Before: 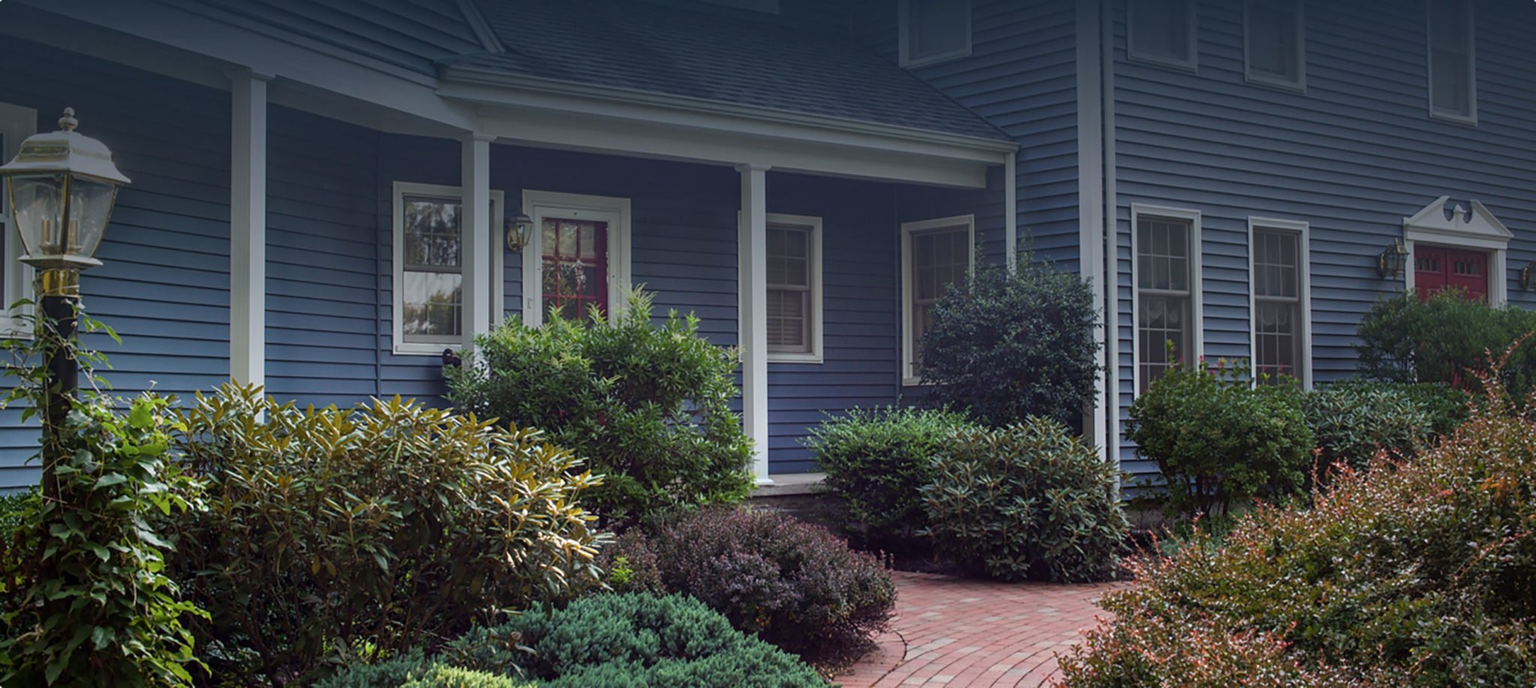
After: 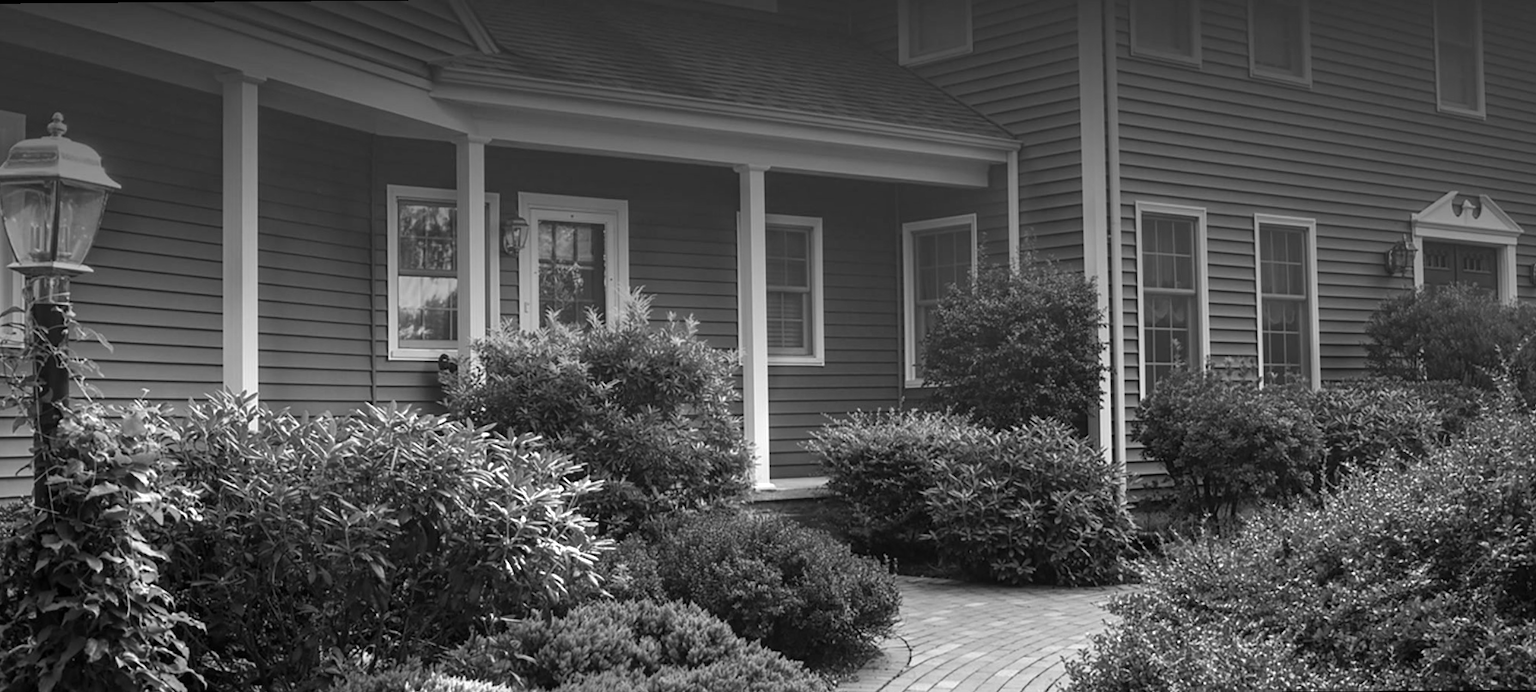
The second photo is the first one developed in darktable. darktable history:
rotate and perspective: rotation -0.45°, automatic cropping original format, crop left 0.008, crop right 0.992, crop top 0.012, crop bottom 0.988
exposure: exposure 0.507 EV, compensate highlight preservation false
monochrome: on, module defaults
tone equalizer: on, module defaults
